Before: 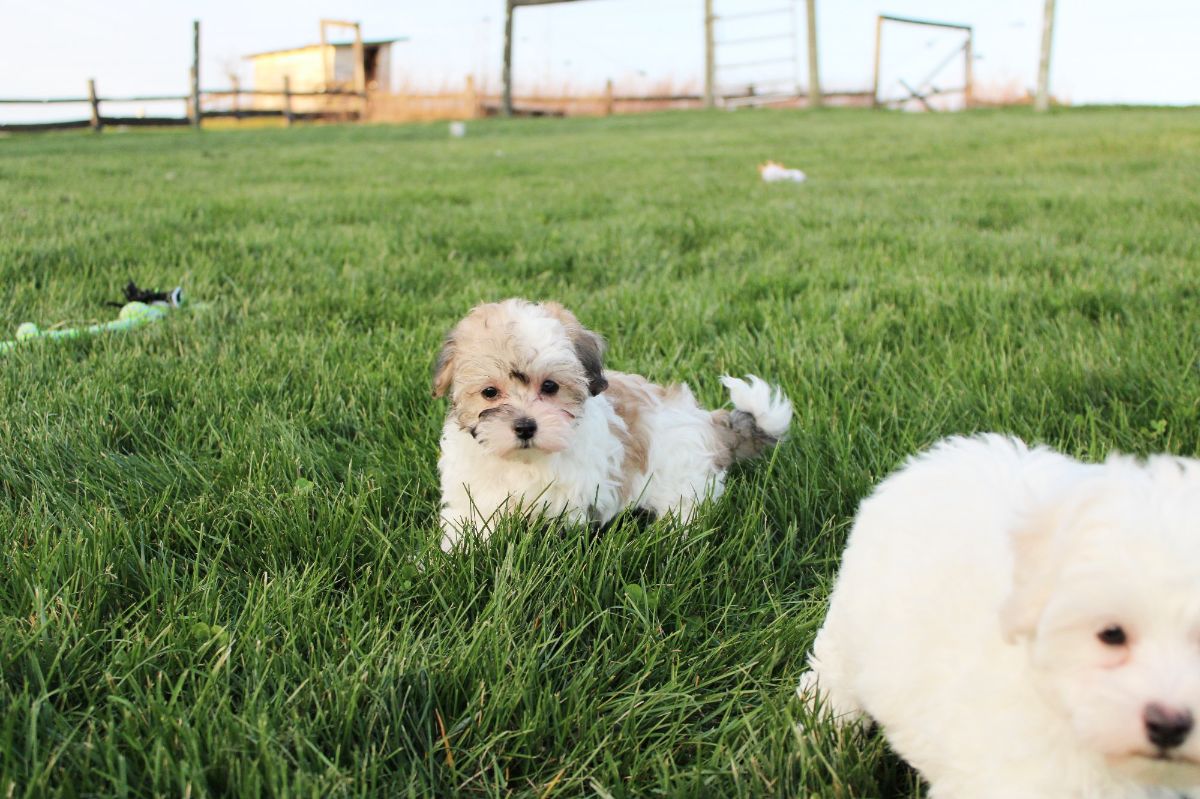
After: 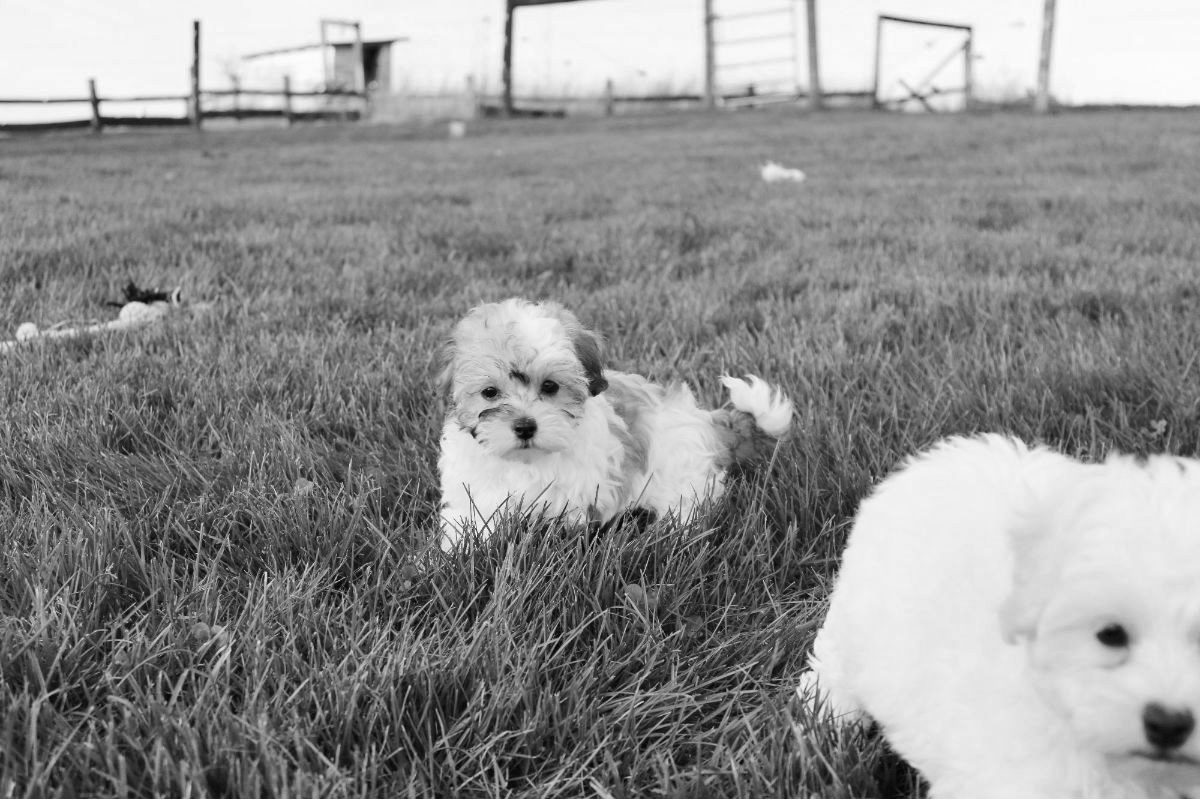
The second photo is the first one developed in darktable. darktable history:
monochrome: on, module defaults
shadows and highlights: white point adjustment 0.05, highlights color adjustment 55.9%, soften with gaussian
